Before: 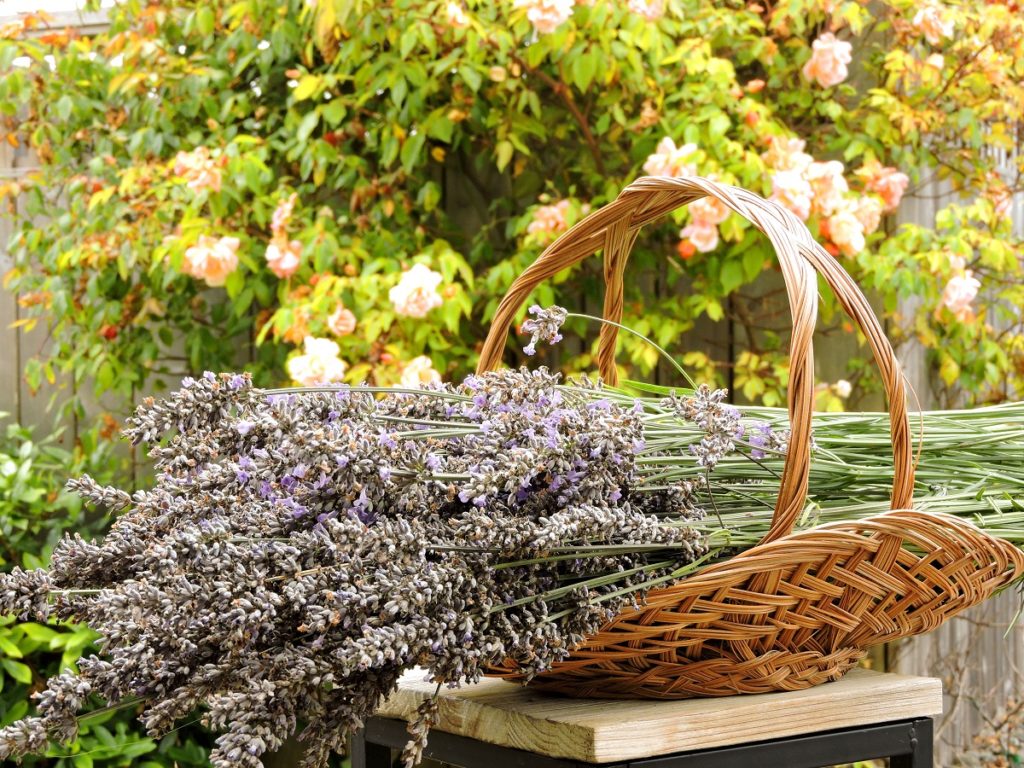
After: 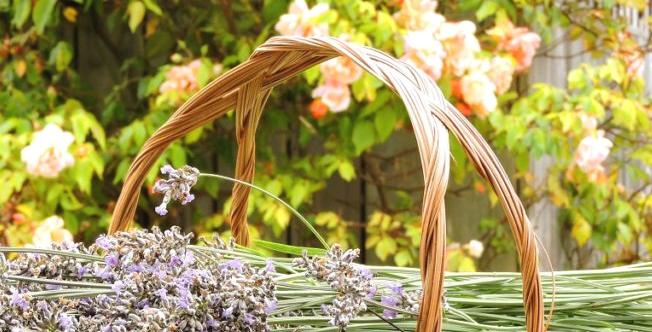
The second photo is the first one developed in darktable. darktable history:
crop: left 36.005%, top 18.293%, right 0.31%, bottom 38.444%
exposure: black level correction -0.003, exposure 0.04 EV, compensate highlight preservation false
